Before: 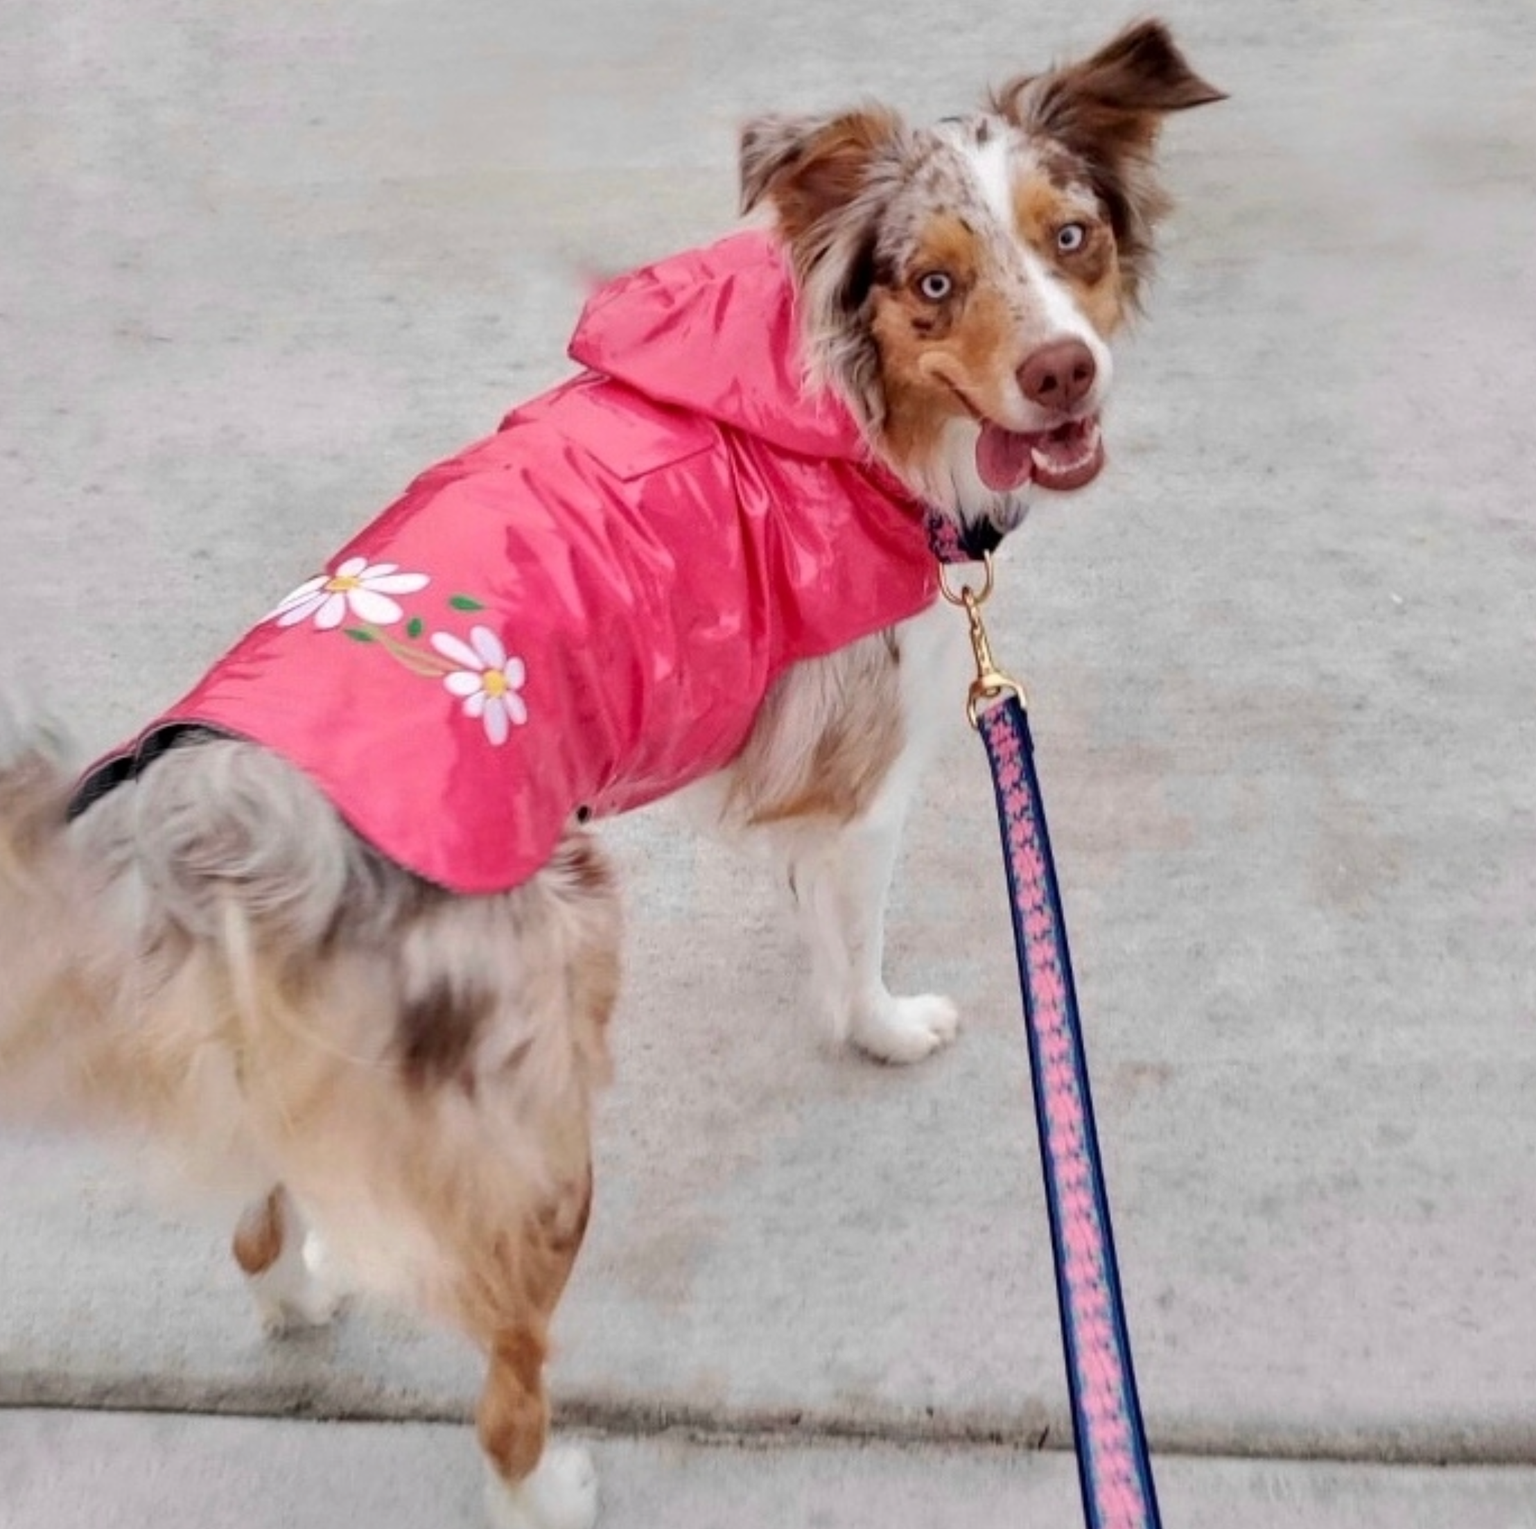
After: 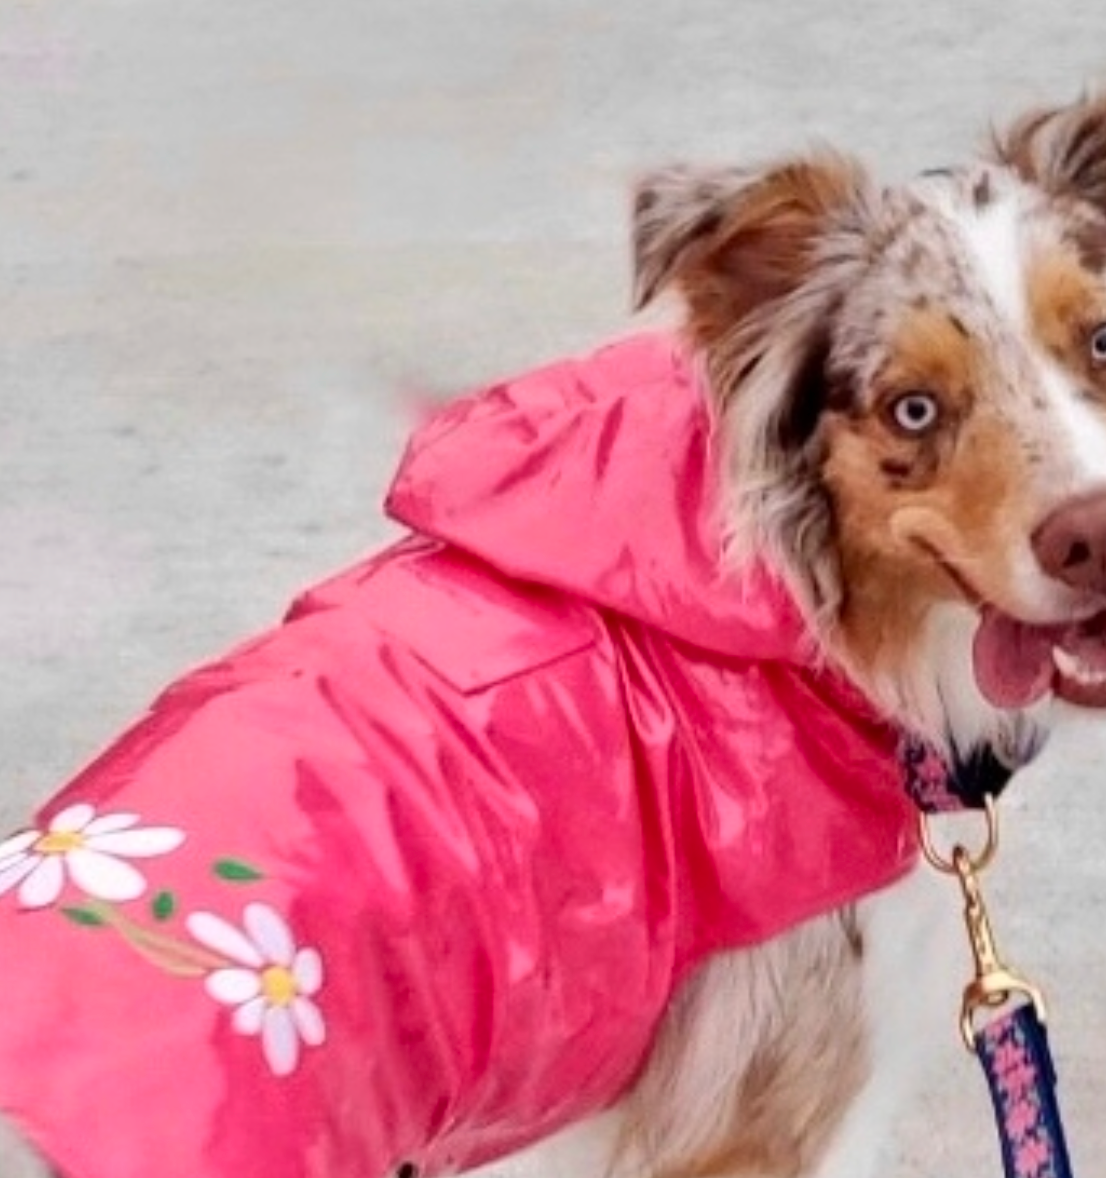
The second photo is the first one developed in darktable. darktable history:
crop: left 19.672%, right 30.409%, bottom 46.575%
contrast brightness saturation: contrast 0.103, brightness 0.036, saturation 0.087
